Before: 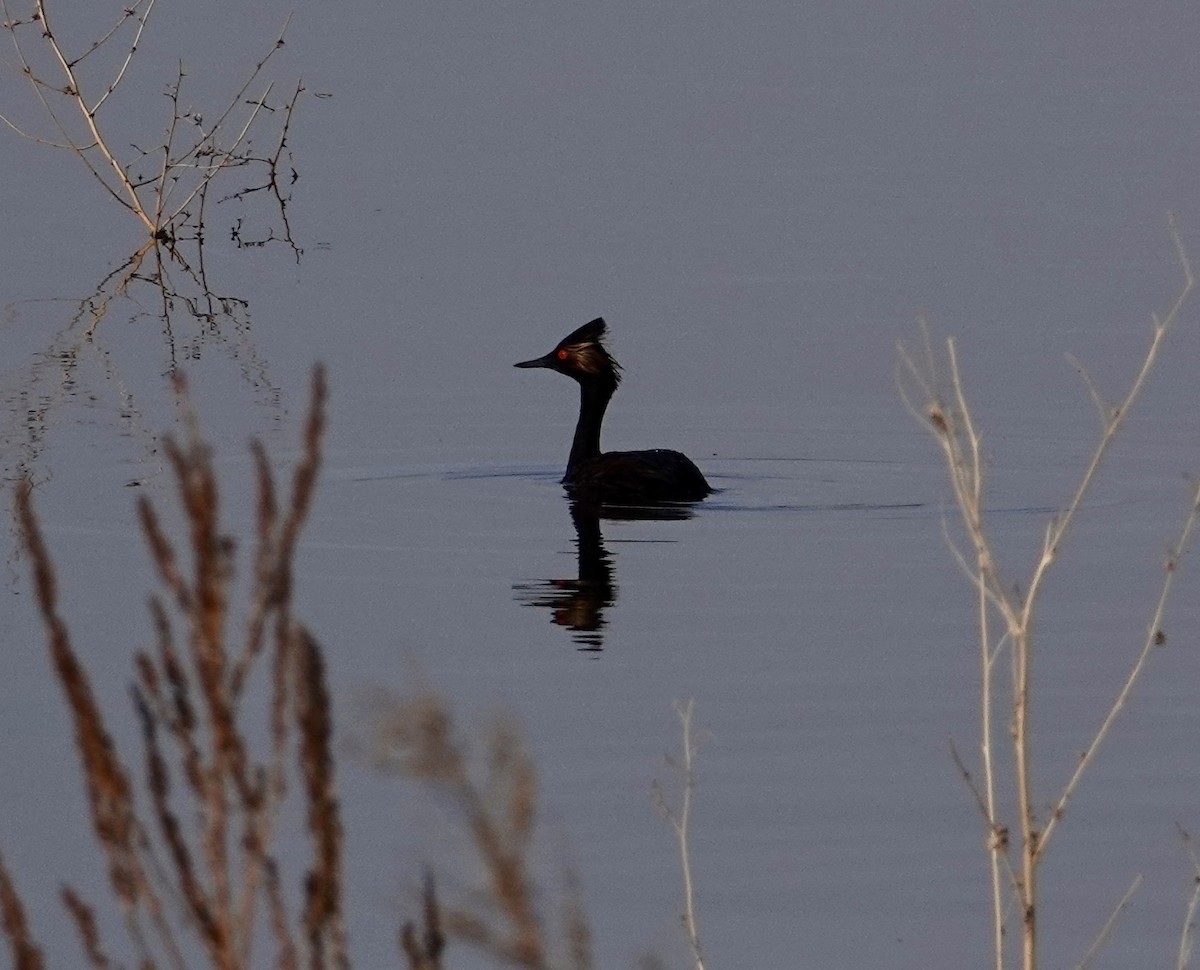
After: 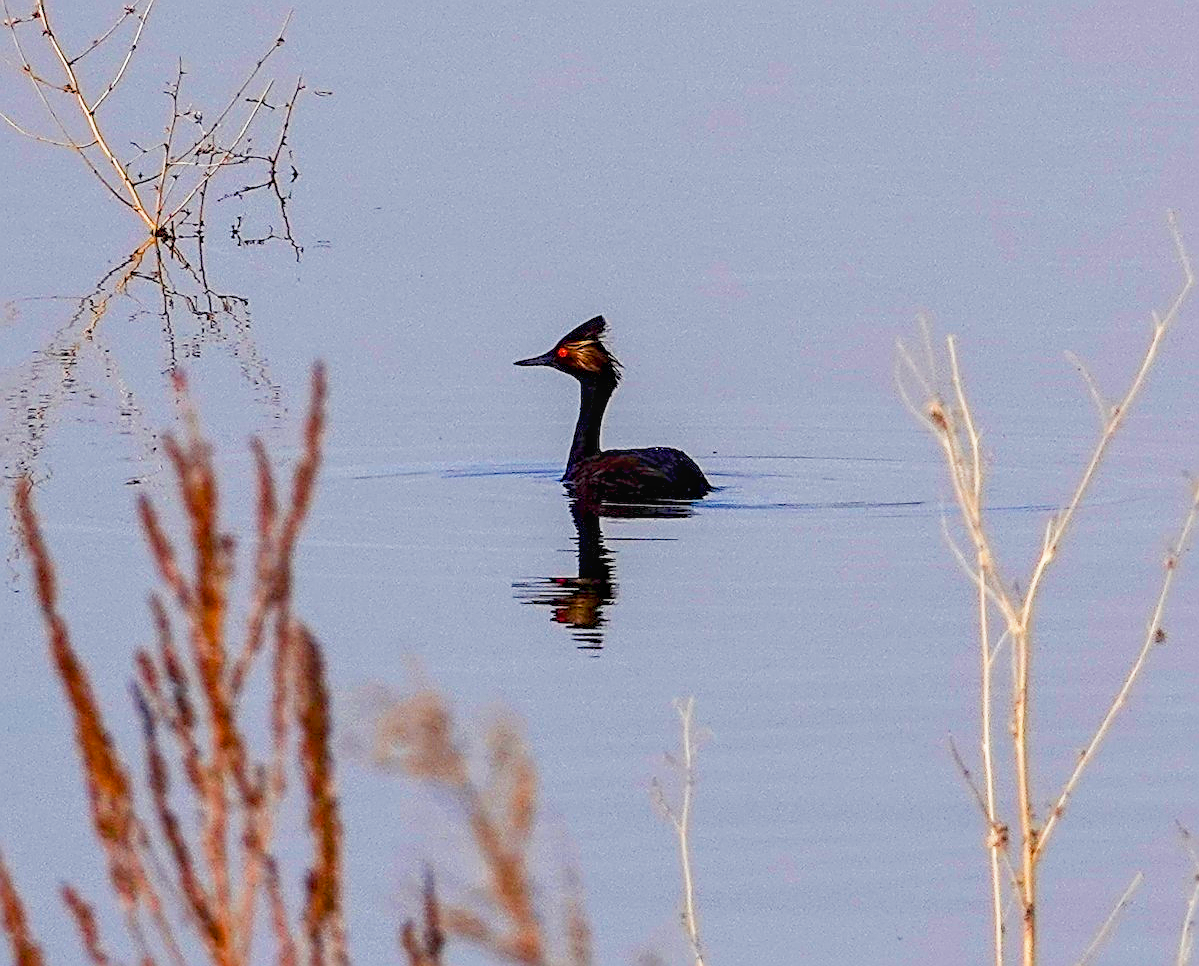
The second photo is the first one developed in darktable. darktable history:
local contrast: on, module defaults
crop: top 0.209%, bottom 0.162%
color balance rgb: shadows lift › chroma 2.993%, shadows lift › hue 277.83°, linear chroma grading › shadows 16.358%, perceptual saturation grading › global saturation 25.466%, global vibrance 23.456%, contrast -24.761%
sharpen: amount 0.998
base curve: curves: ch0 [(0, 0) (0.088, 0.125) (0.176, 0.251) (0.354, 0.501) (0.613, 0.749) (1, 0.877)], preserve colors none
exposure: black level correction 0.001, exposure 1.119 EV, compensate highlight preservation false
